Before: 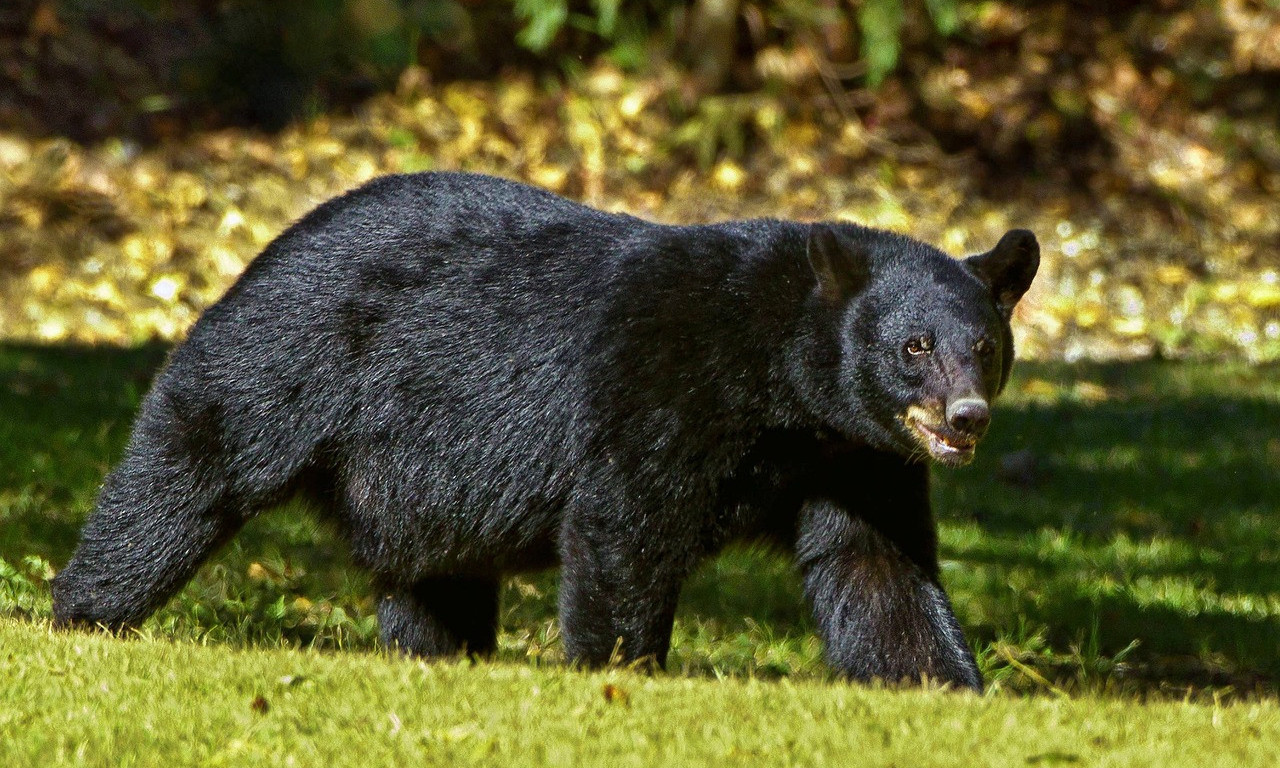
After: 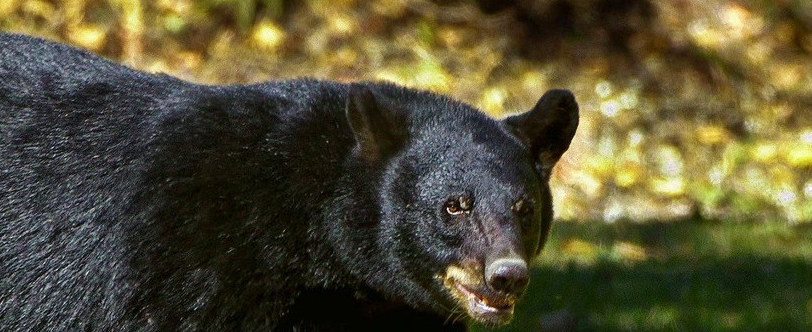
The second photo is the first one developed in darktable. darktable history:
crop: left 36.091%, top 18.241%, right 0.46%, bottom 38.519%
